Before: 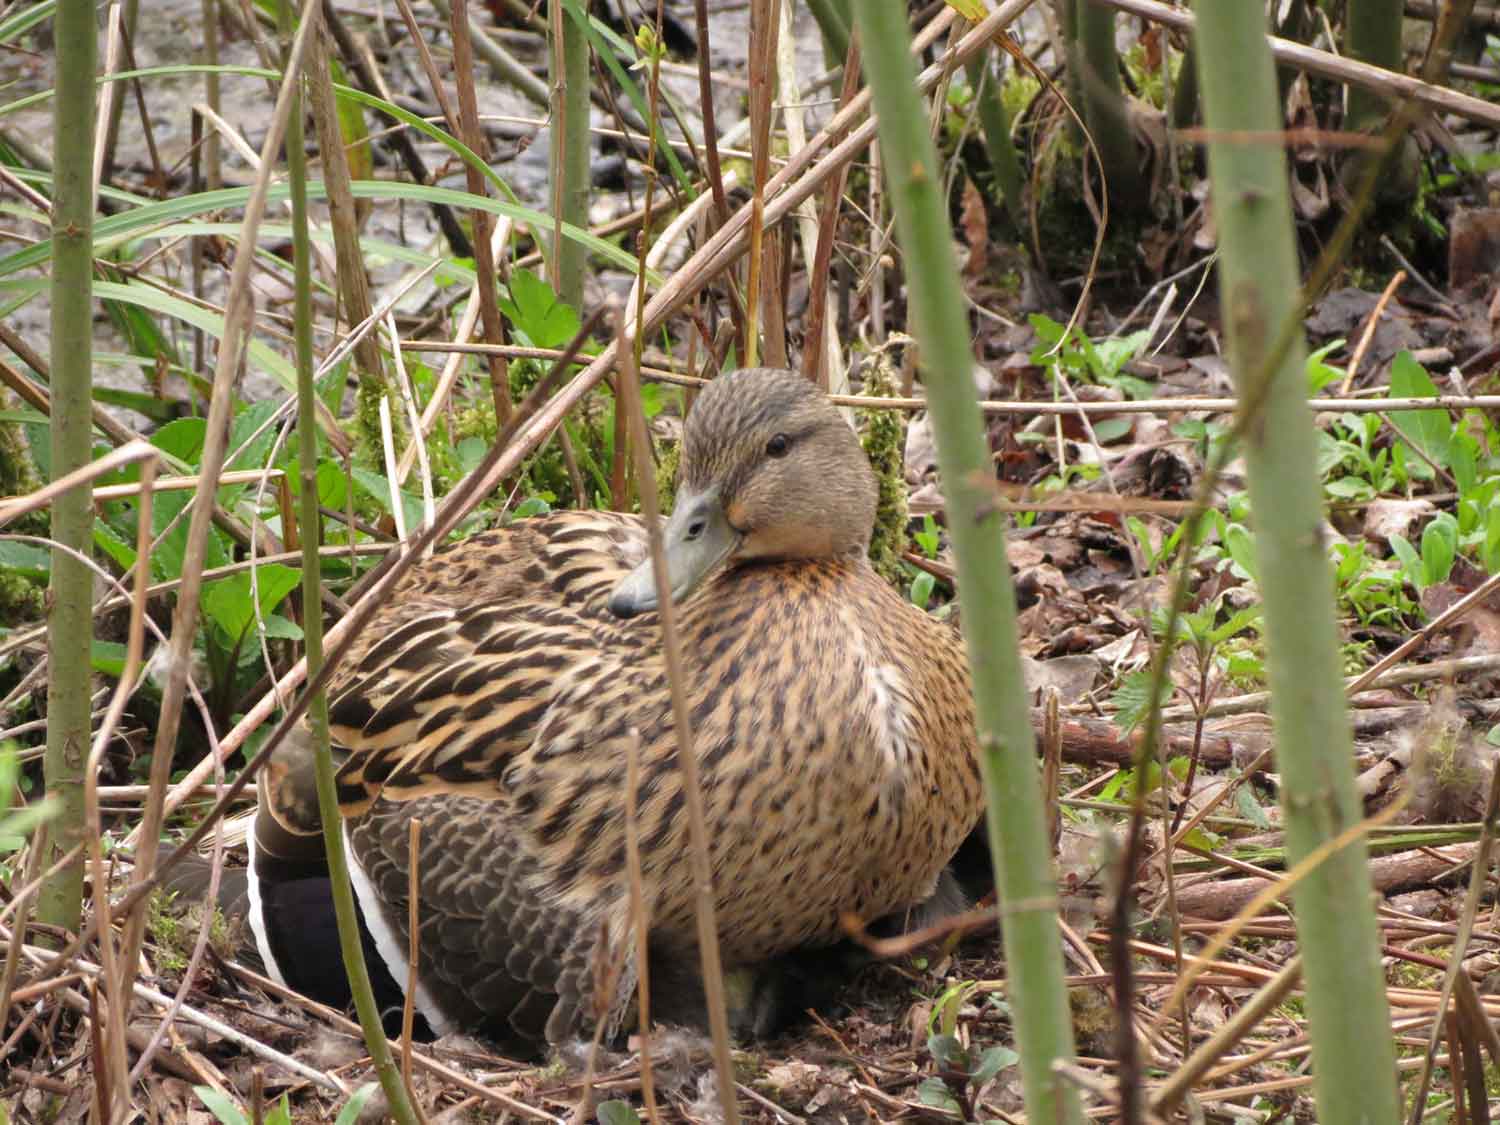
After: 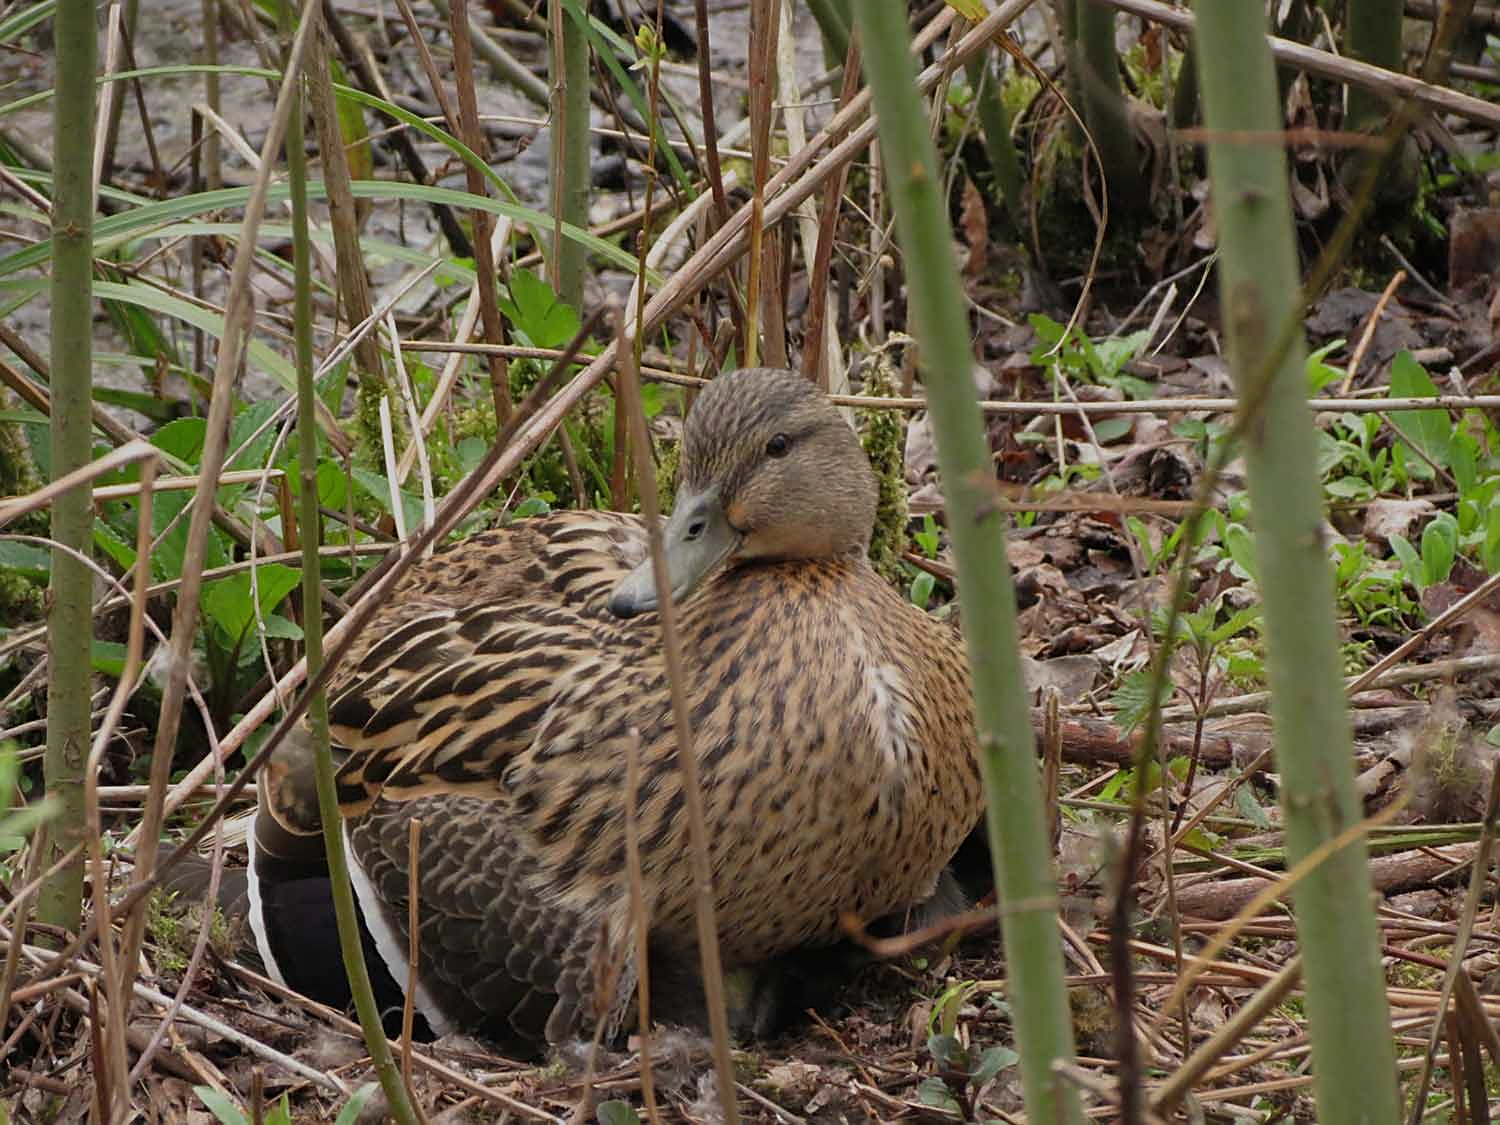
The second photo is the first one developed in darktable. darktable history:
exposure: black level correction 0, exposure -0.733 EV, compensate exposure bias true, compensate highlight preservation false
sharpen: on, module defaults
